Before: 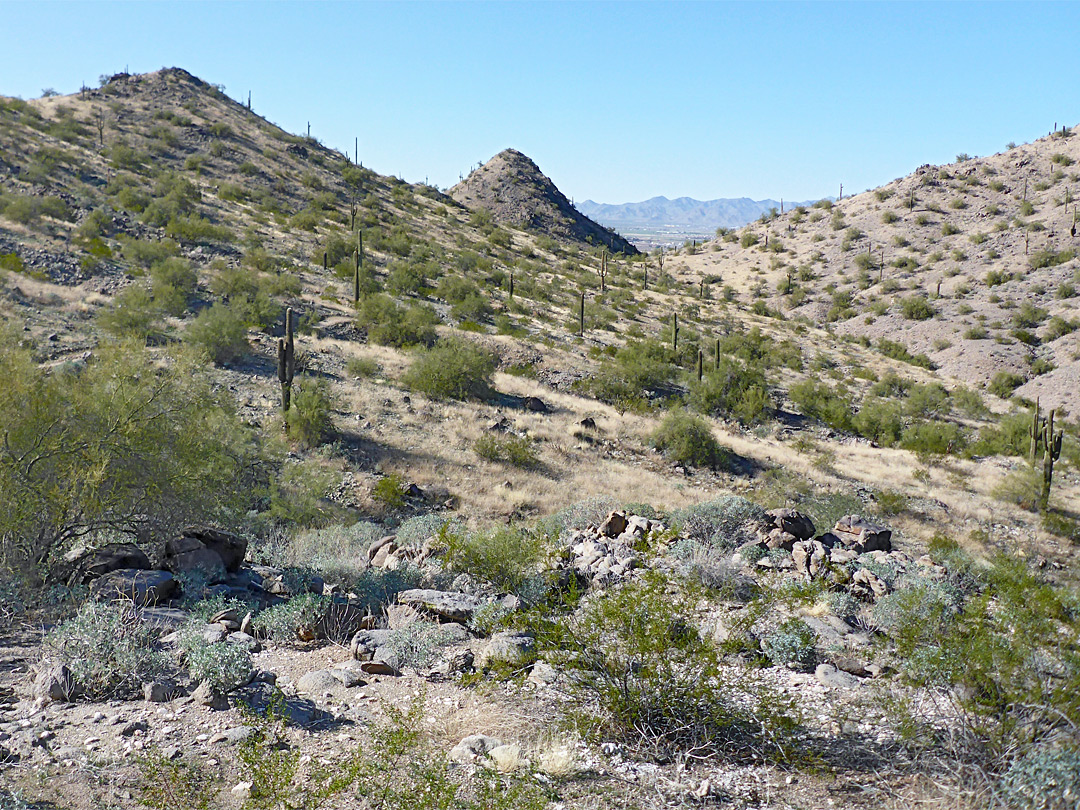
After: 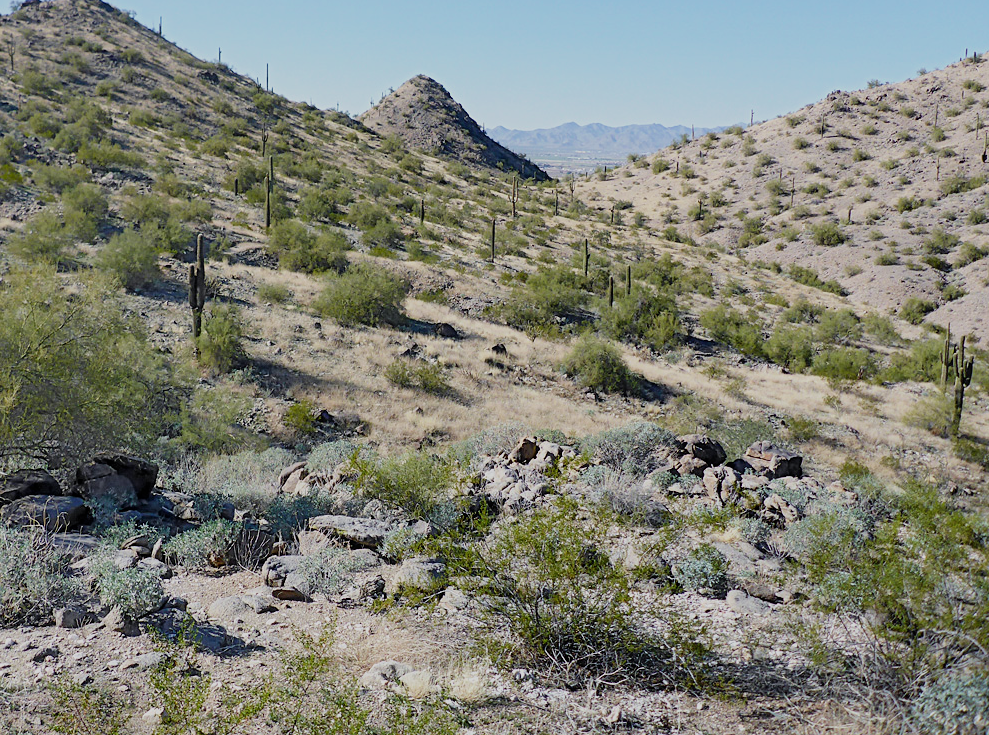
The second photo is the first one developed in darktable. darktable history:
crop and rotate: left 8.425%, top 9.222%
filmic rgb: black relative exposure -7.65 EV, white relative exposure 4.56 EV, threshold 3.04 EV, hardness 3.61, enable highlight reconstruction true
tone equalizer: edges refinement/feathering 500, mask exposure compensation -1.57 EV, preserve details no
